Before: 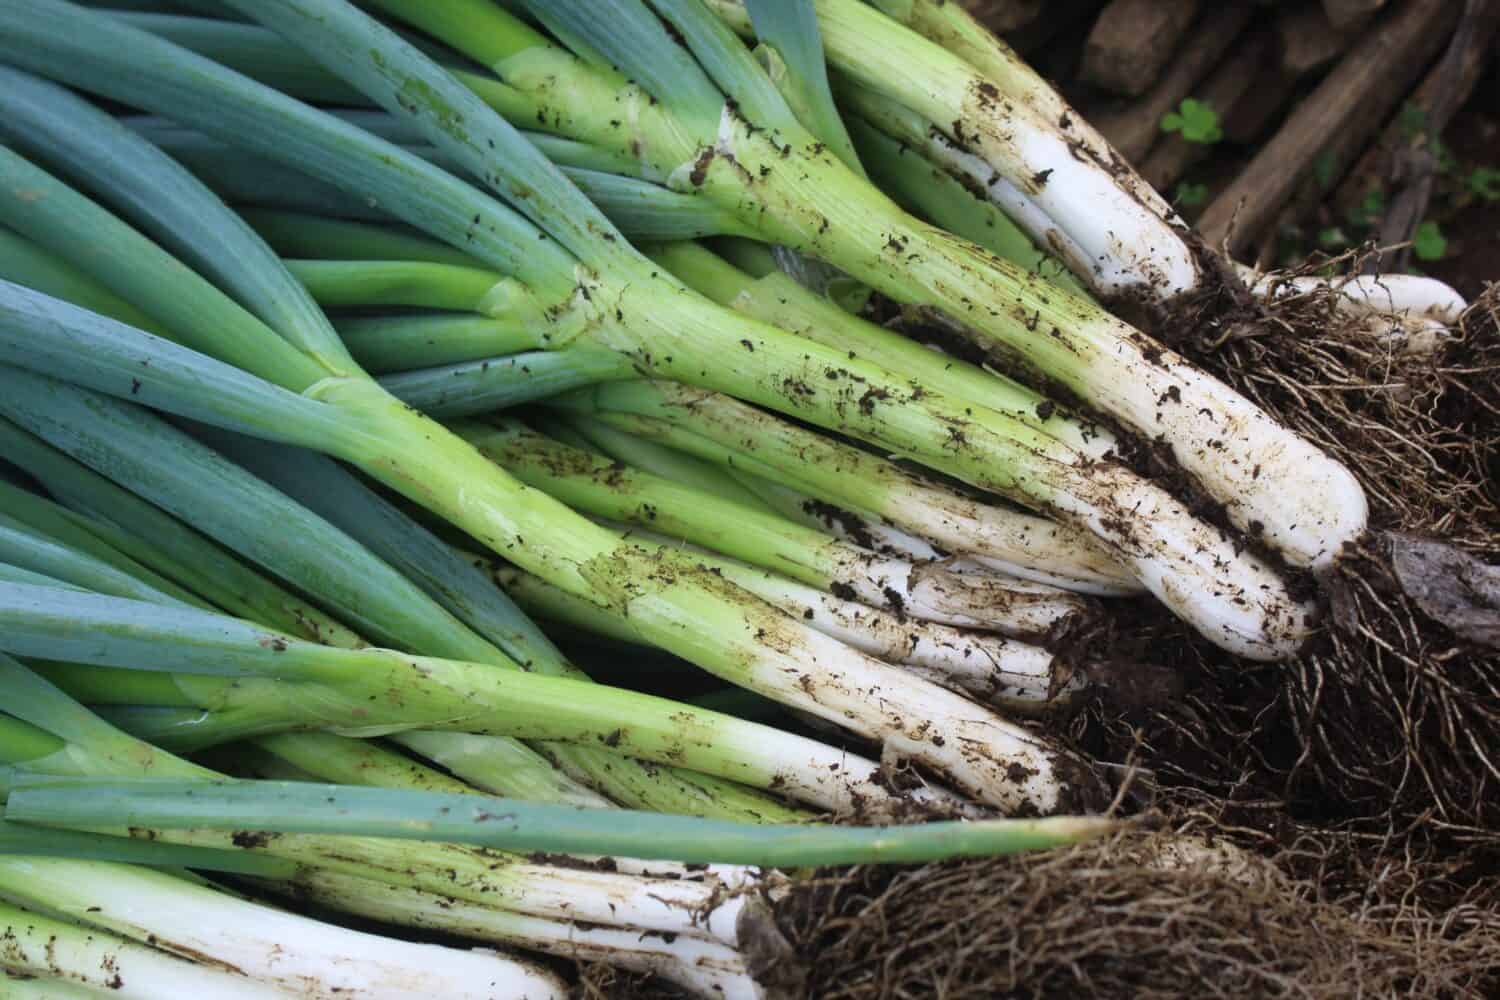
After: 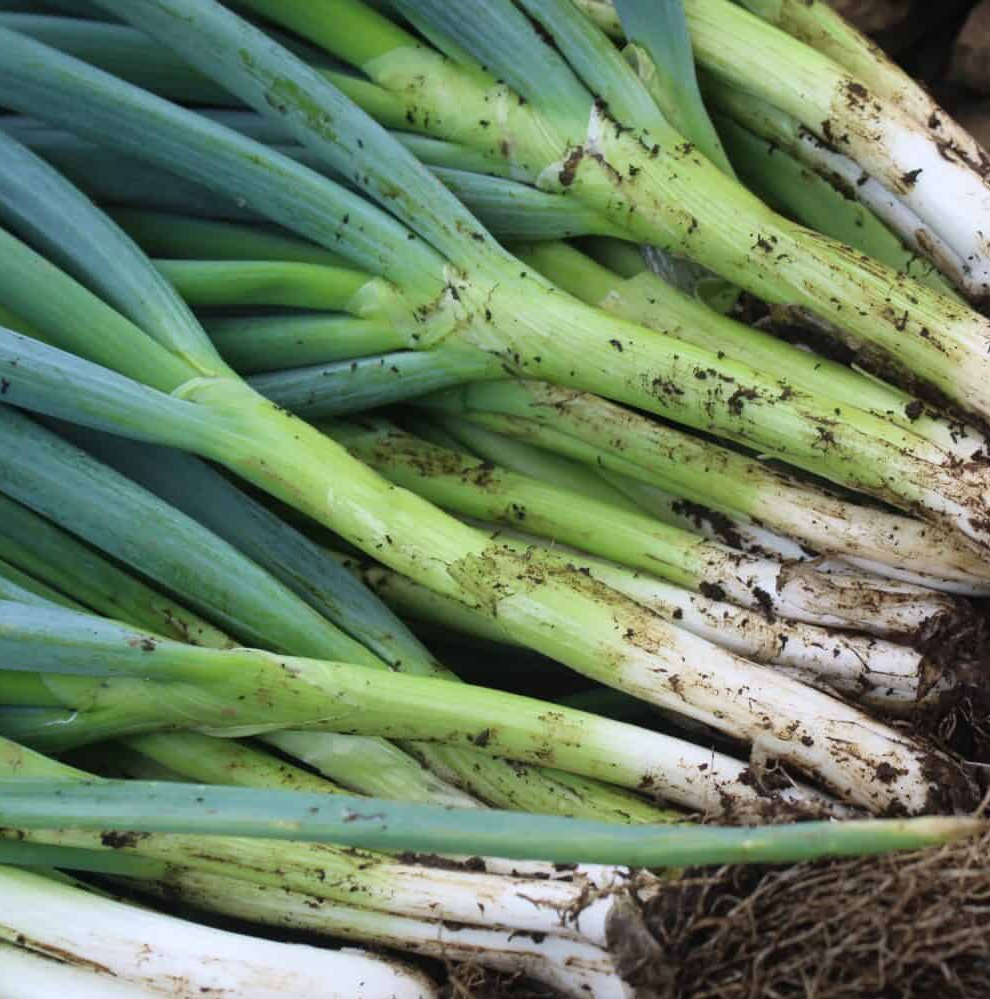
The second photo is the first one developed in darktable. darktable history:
crop and rotate: left 8.766%, right 25.217%
